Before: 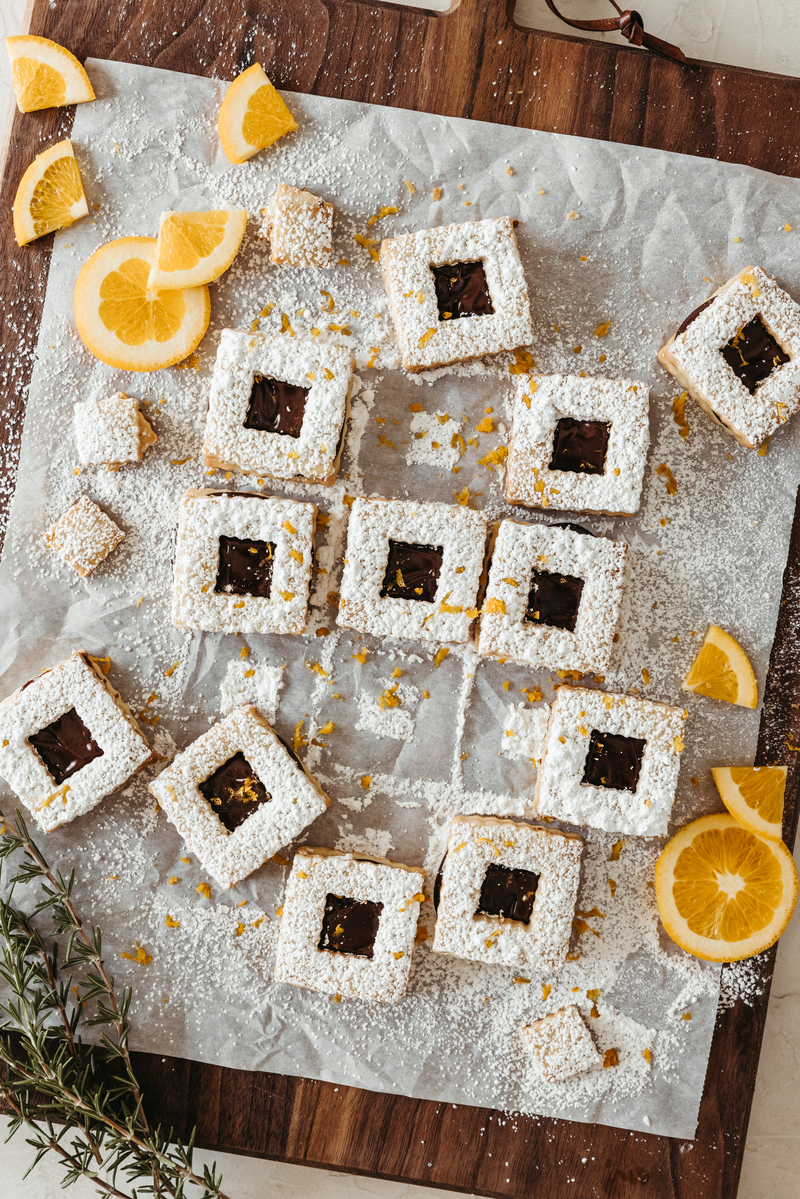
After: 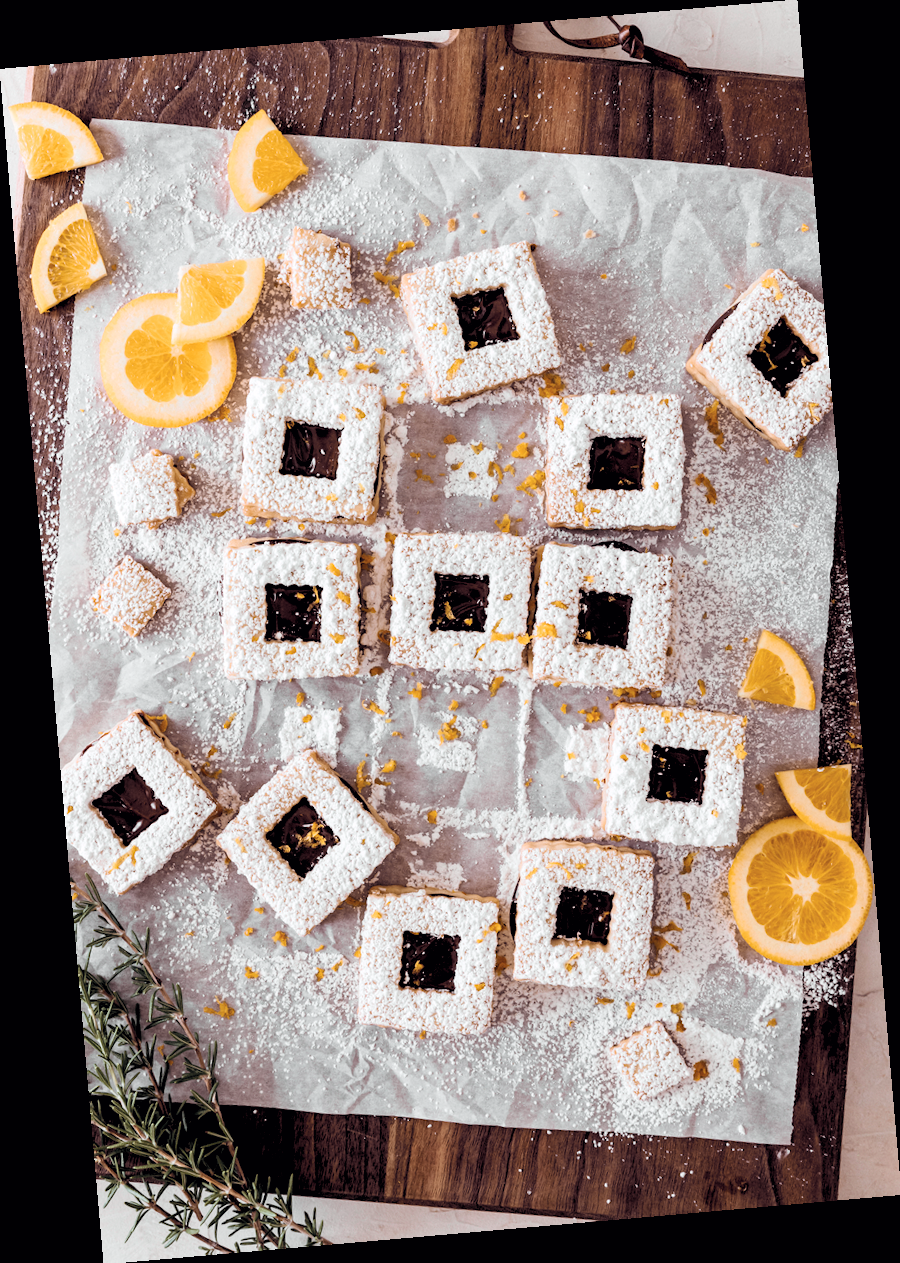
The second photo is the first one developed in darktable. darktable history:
rgb levels: levels [[0.01, 0.419, 0.839], [0, 0.5, 1], [0, 0.5, 1]]
tone curve: curves: ch0 [(0, 0) (0.822, 0.825) (0.994, 0.955)]; ch1 [(0, 0) (0.226, 0.261) (0.383, 0.397) (0.46, 0.46) (0.498, 0.501) (0.524, 0.543) (0.578, 0.575) (1, 1)]; ch2 [(0, 0) (0.438, 0.456) (0.5, 0.495) (0.547, 0.515) (0.597, 0.58) (0.629, 0.603) (1, 1)], color space Lab, independent channels, preserve colors none
rotate and perspective: rotation -4.98°, automatic cropping off
